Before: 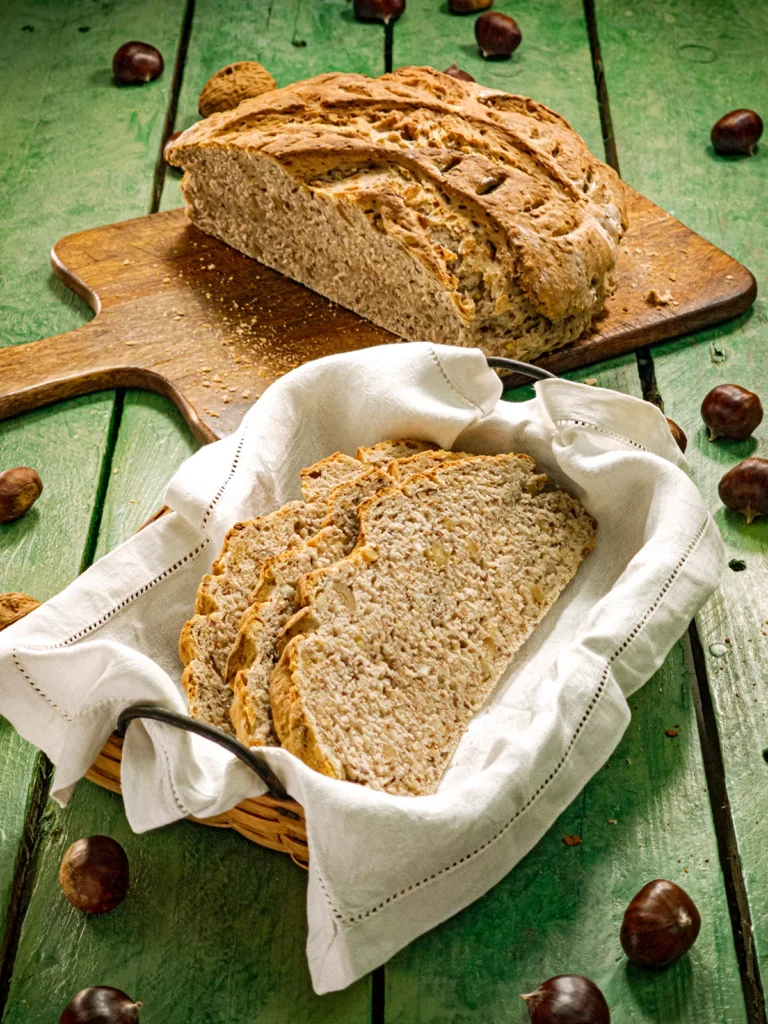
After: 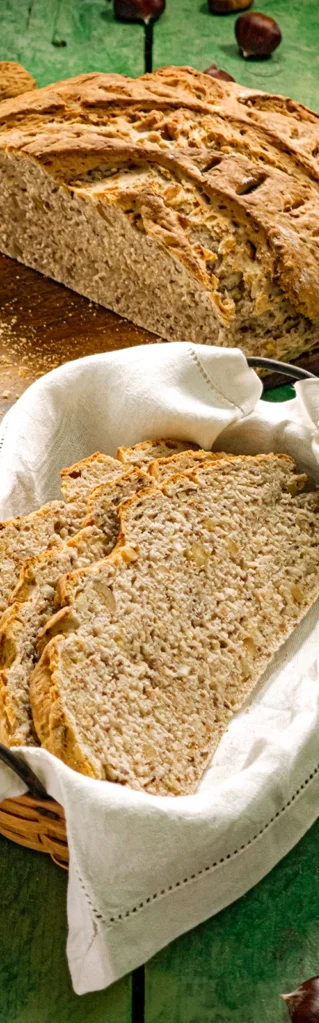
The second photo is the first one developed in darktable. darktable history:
crop: left 31.28%, right 27.111%
